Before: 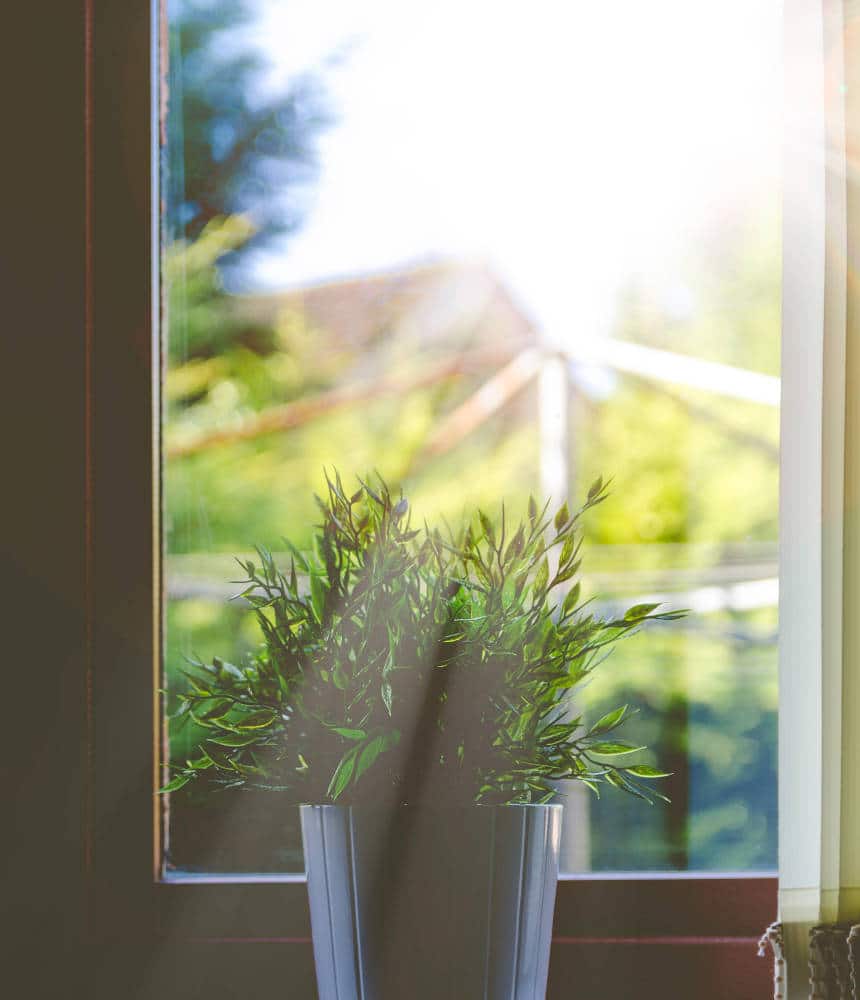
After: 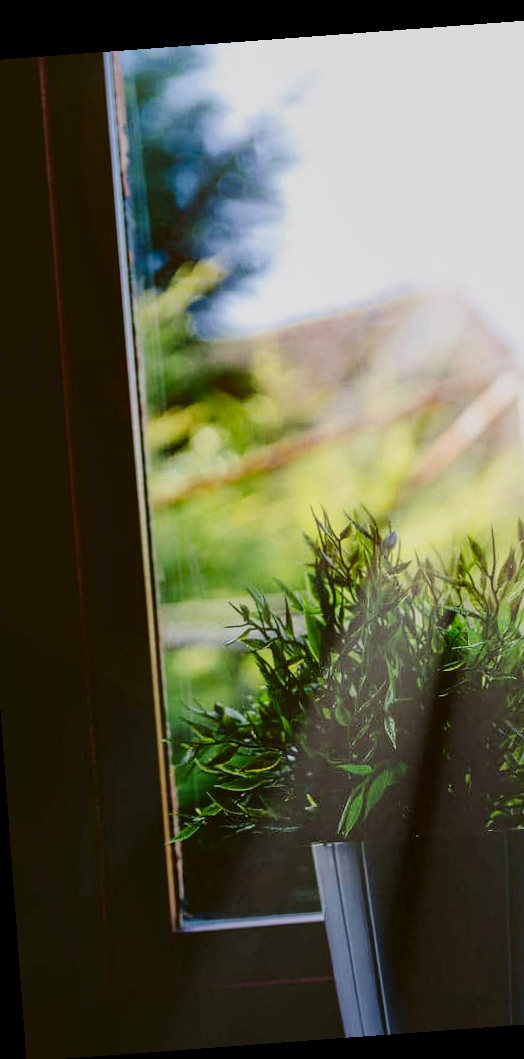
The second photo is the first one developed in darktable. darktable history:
contrast brightness saturation: contrast 0.24, brightness -0.24, saturation 0.14
rotate and perspective: rotation -4.25°, automatic cropping off
filmic rgb: black relative exposure -7.65 EV, white relative exposure 4.56 EV, hardness 3.61
local contrast: mode bilateral grid, contrast 20, coarseness 50, detail 130%, midtone range 0.2
crop: left 5.114%, right 38.589%
